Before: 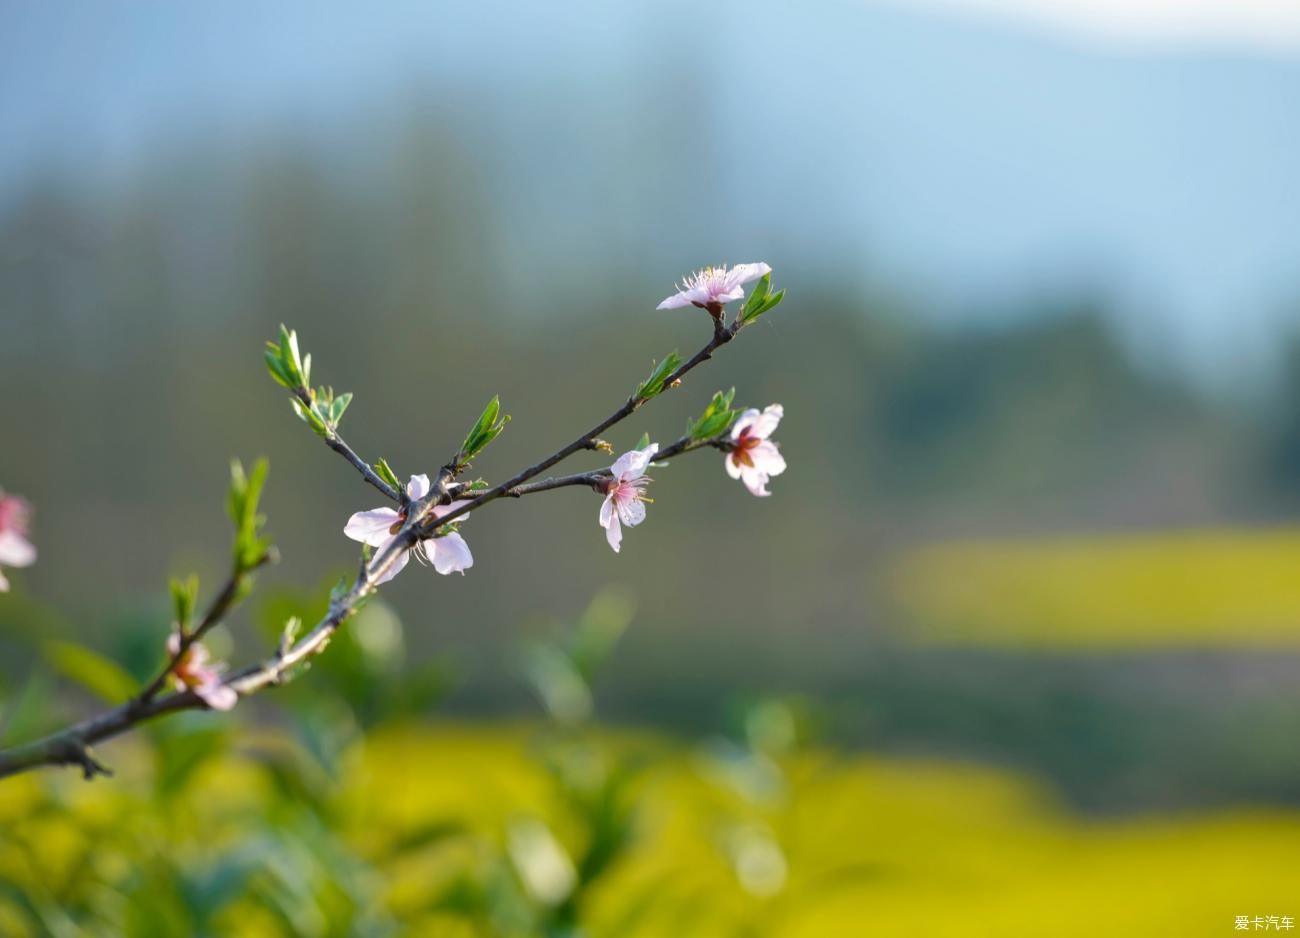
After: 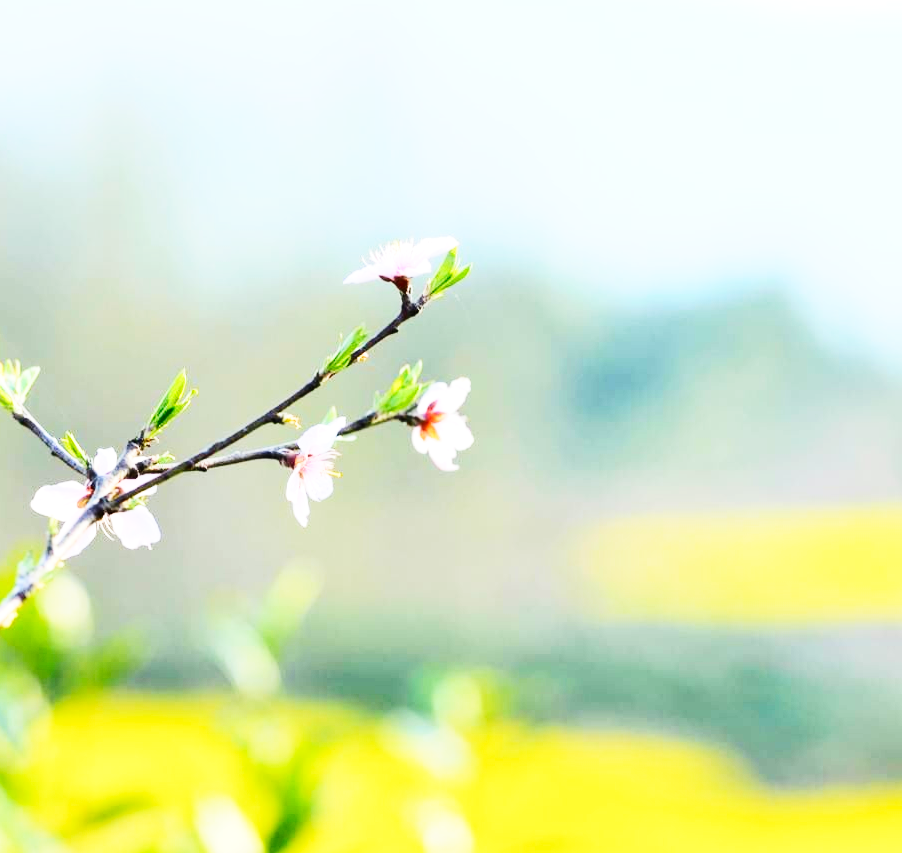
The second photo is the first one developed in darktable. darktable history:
exposure: exposure 0.558 EV, compensate exposure bias true, compensate highlight preservation false
crop and rotate: left 24.146%, top 2.822%, right 6.452%, bottom 6.2%
base curve: curves: ch0 [(0, 0) (0, 0.001) (0.001, 0.001) (0.004, 0.002) (0.007, 0.004) (0.015, 0.013) (0.033, 0.045) (0.052, 0.096) (0.075, 0.17) (0.099, 0.241) (0.163, 0.42) (0.219, 0.55) (0.259, 0.616) (0.327, 0.722) (0.365, 0.765) (0.522, 0.873) (0.547, 0.881) (0.689, 0.919) (0.826, 0.952) (1, 1)], preserve colors none
contrast brightness saturation: contrast 0.238, brightness 0.089
